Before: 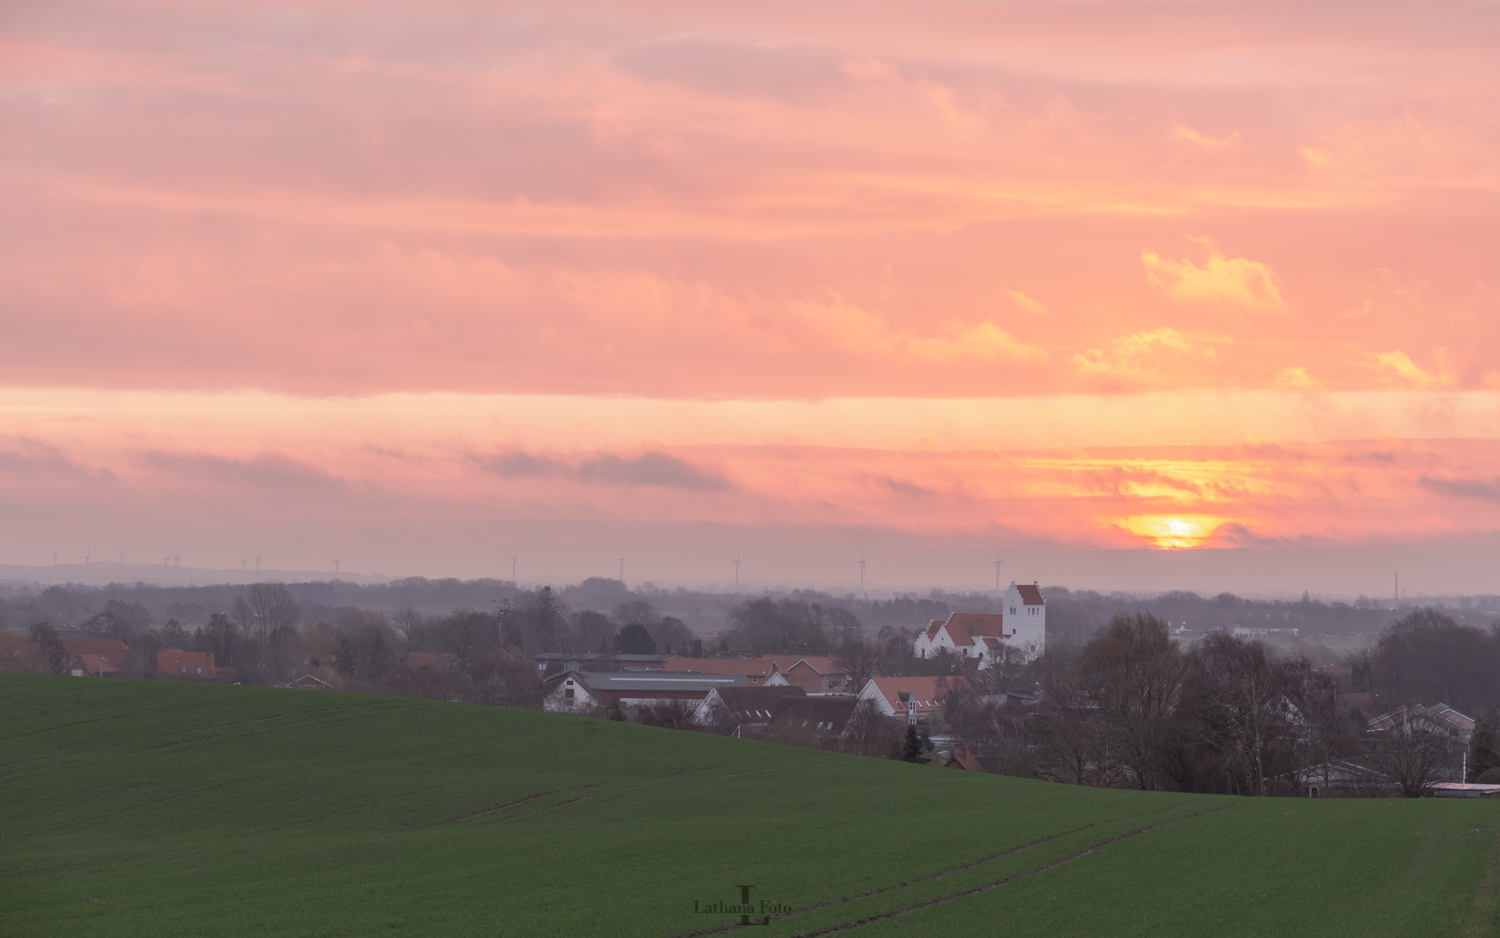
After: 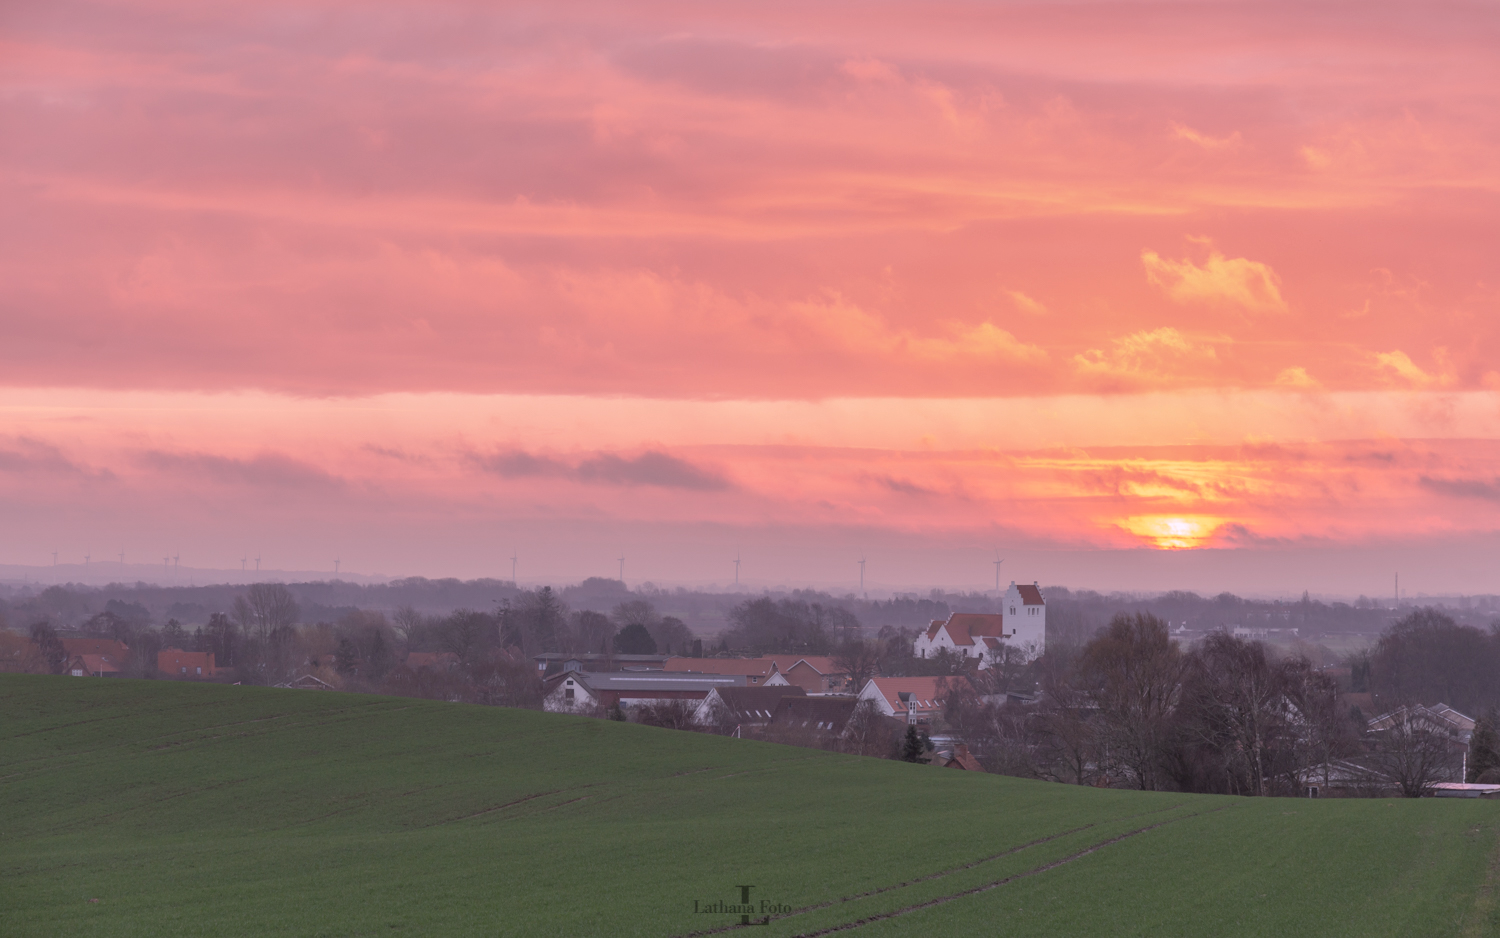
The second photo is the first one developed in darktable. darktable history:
shadows and highlights: soften with gaussian
white balance: red 1.05, blue 1.072
graduated density: density 0.38 EV, hardness 21%, rotation -6.11°, saturation 32%
